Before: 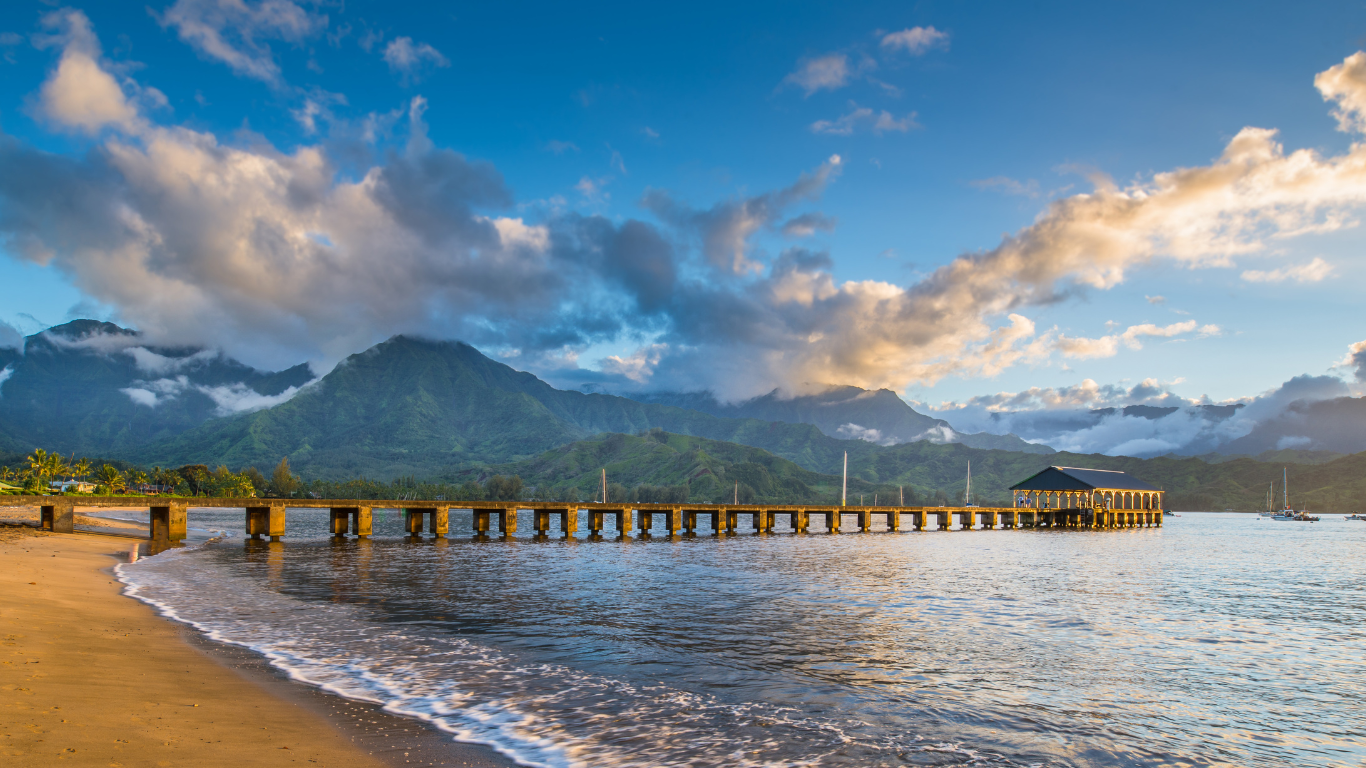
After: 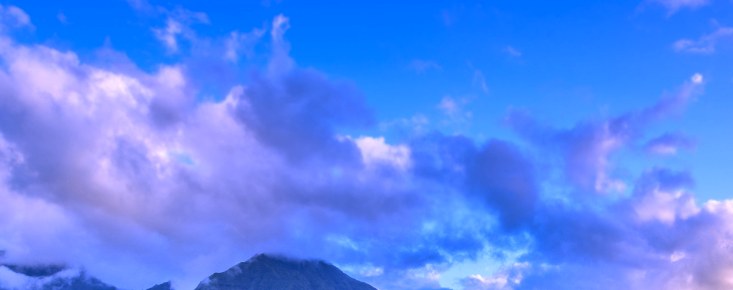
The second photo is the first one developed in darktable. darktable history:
white balance: red 0.98, blue 1.61
local contrast: on, module defaults
crop: left 10.121%, top 10.631%, right 36.218%, bottom 51.526%
